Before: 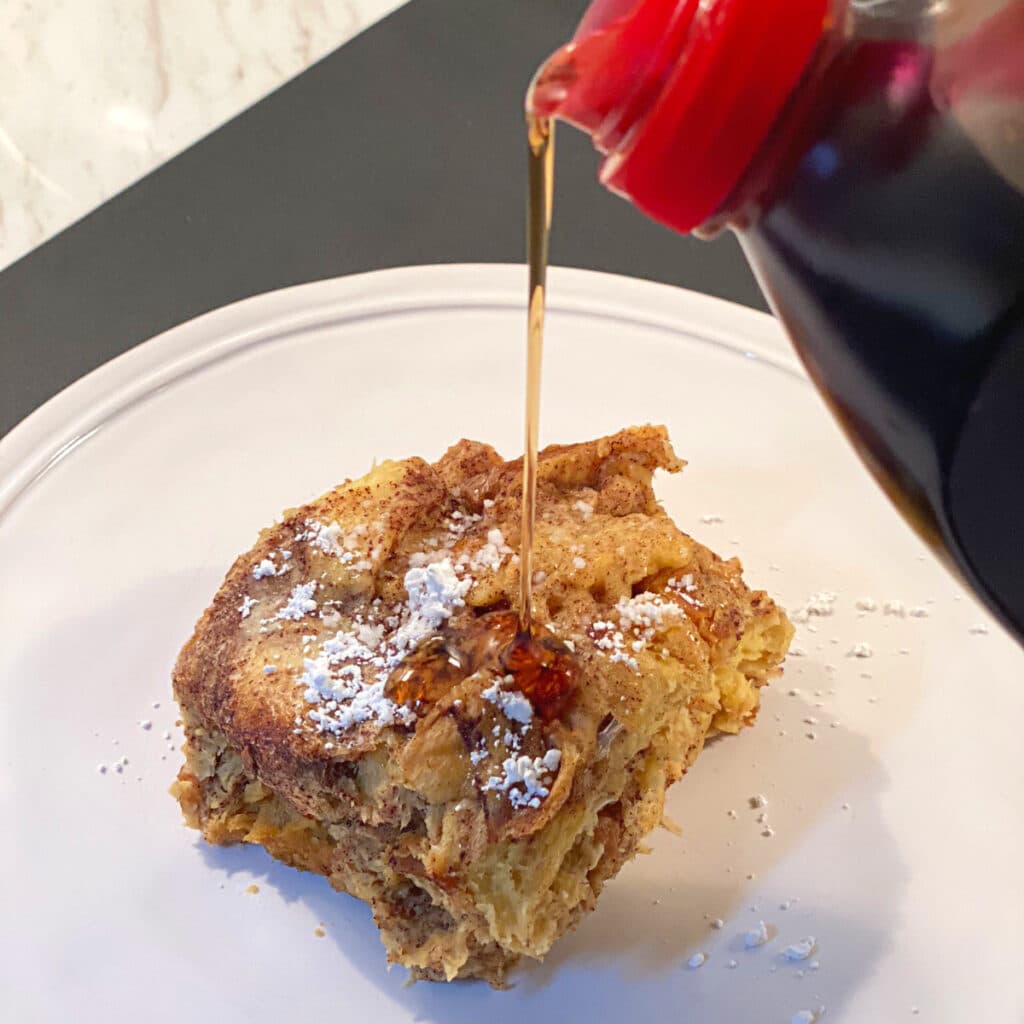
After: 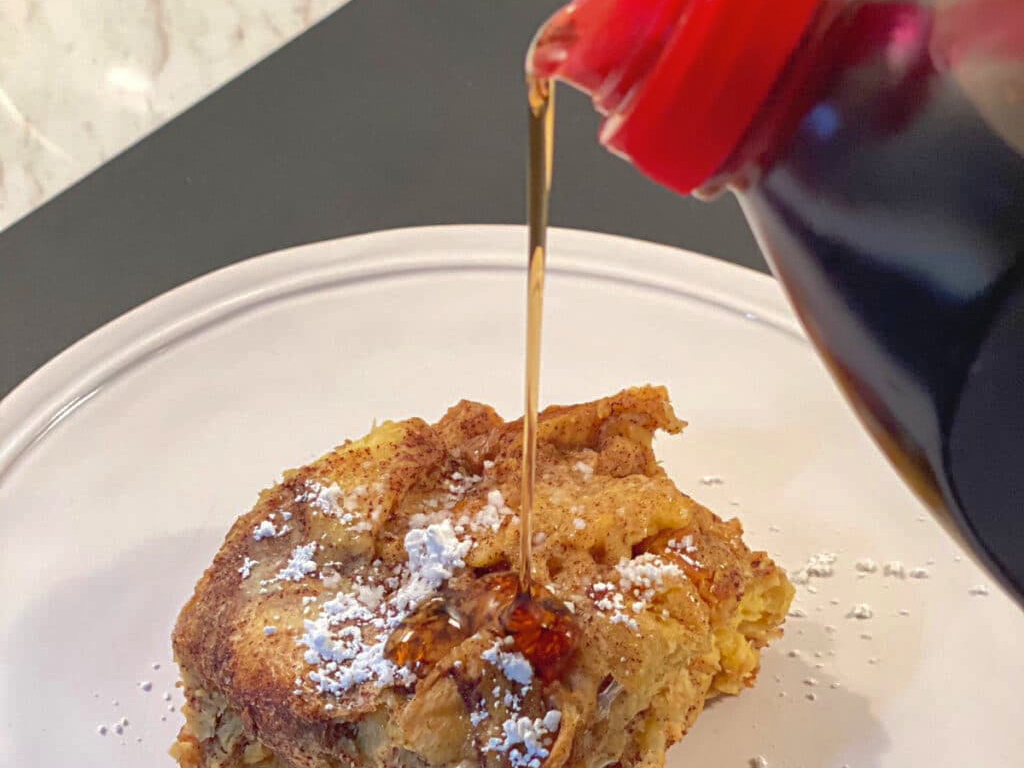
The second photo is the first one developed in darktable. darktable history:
crop: top 3.857%, bottom 21.132%
tone equalizer: on, module defaults
shadows and highlights: on, module defaults
